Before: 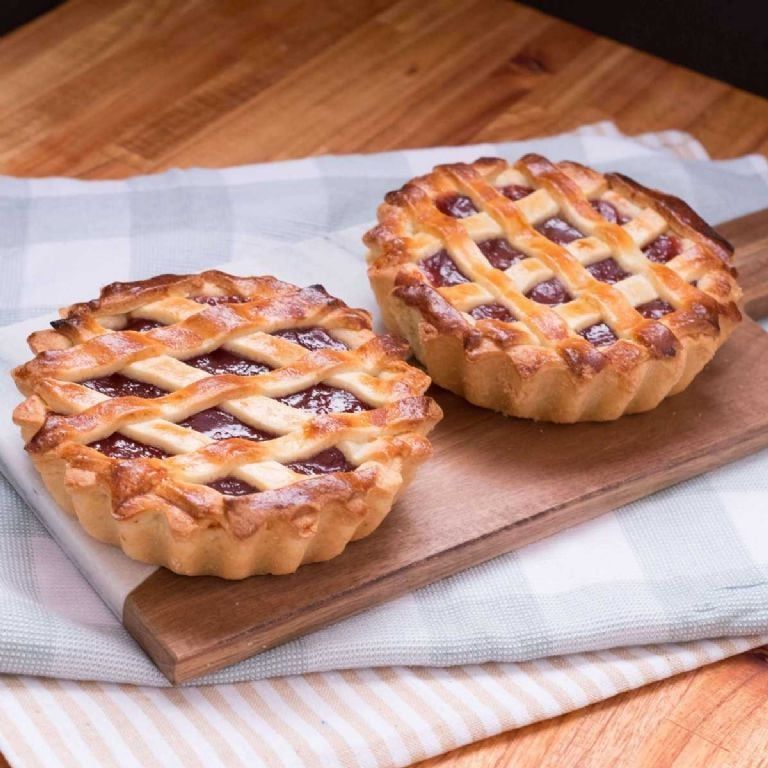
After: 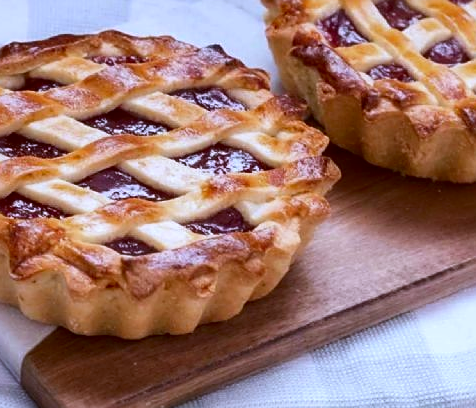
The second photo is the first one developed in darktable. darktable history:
white balance: red 0.926, green 1.003, blue 1.133
crop: left 13.312%, top 31.28%, right 24.627%, bottom 15.582%
sharpen: on, module defaults
contrast brightness saturation: contrast 0.07, brightness -0.14, saturation 0.11
local contrast: on, module defaults
contrast equalizer: octaves 7, y [[0.502, 0.505, 0.512, 0.529, 0.564, 0.588], [0.5 ×6], [0.502, 0.505, 0.512, 0.529, 0.564, 0.588], [0, 0.001, 0.001, 0.004, 0.008, 0.011], [0, 0.001, 0.001, 0.004, 0.008, 0.011]], mix -1
